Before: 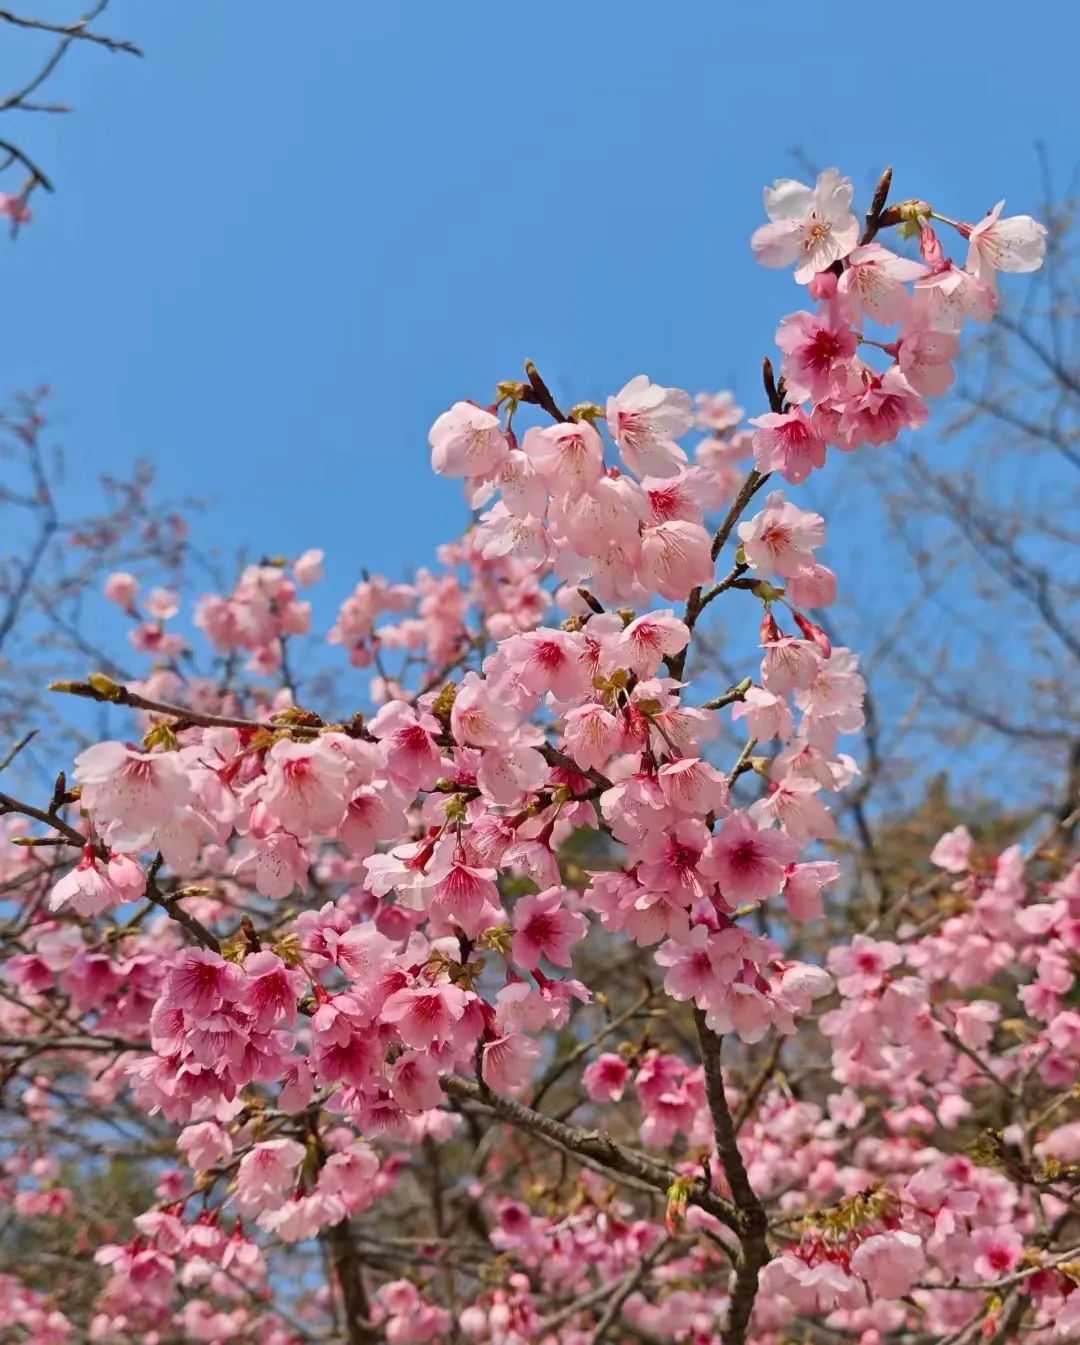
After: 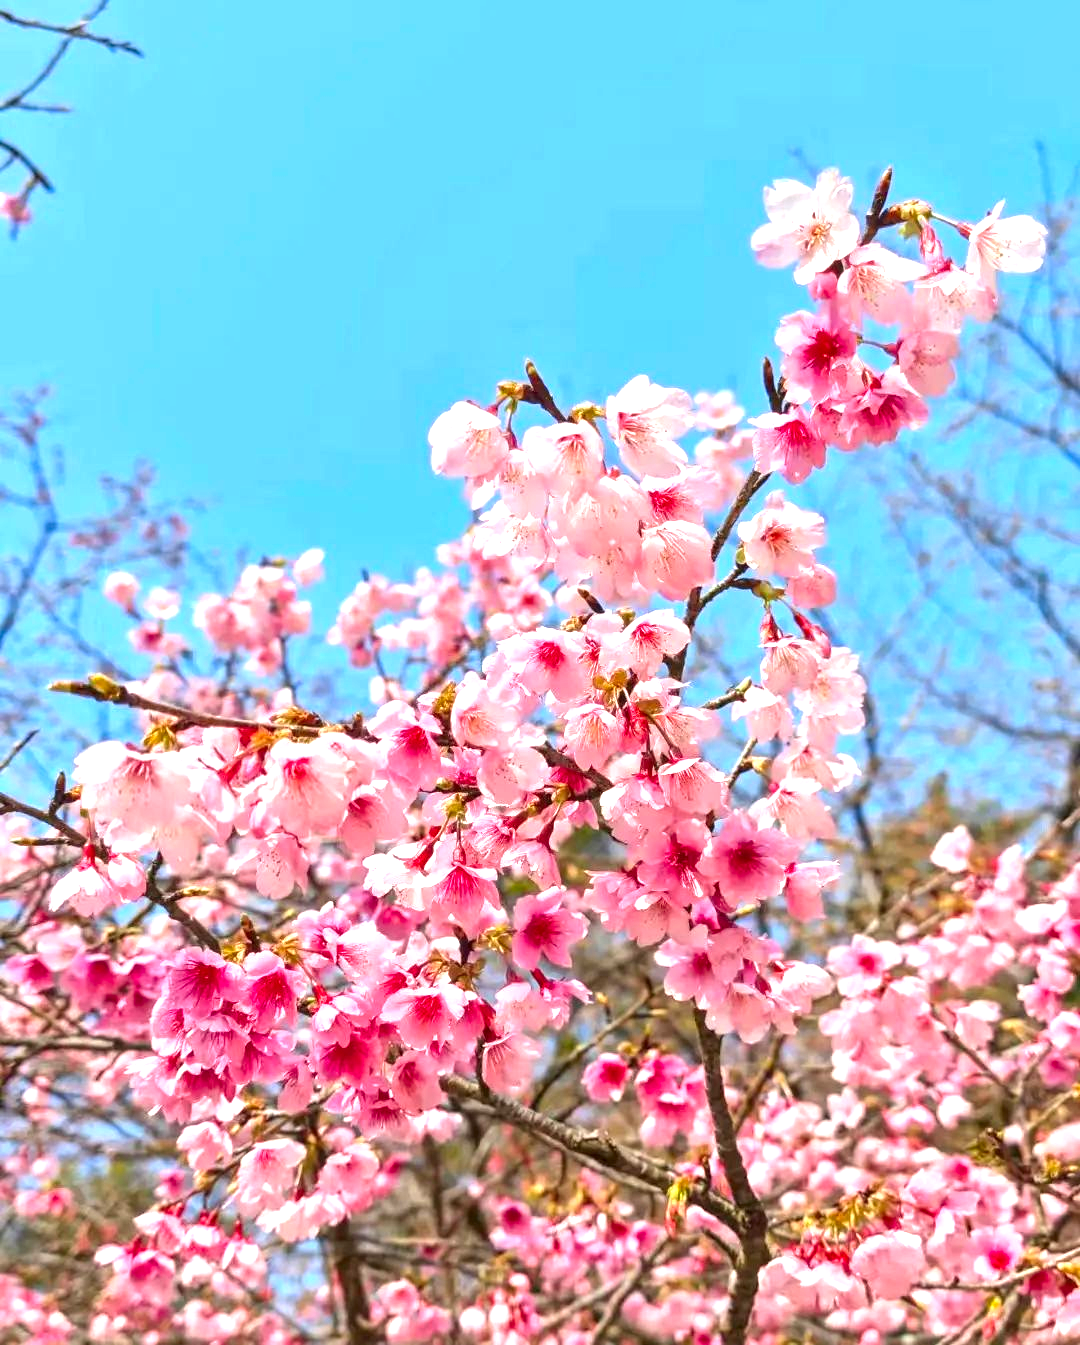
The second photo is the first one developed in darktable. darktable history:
exposure: black level correction 0, exposure 1.2 EV, compensate highlight preservation false
local contrast: on, module defaults
color contrast: green-magenta contrast 1.2, blue-yellow contrast 1.2
